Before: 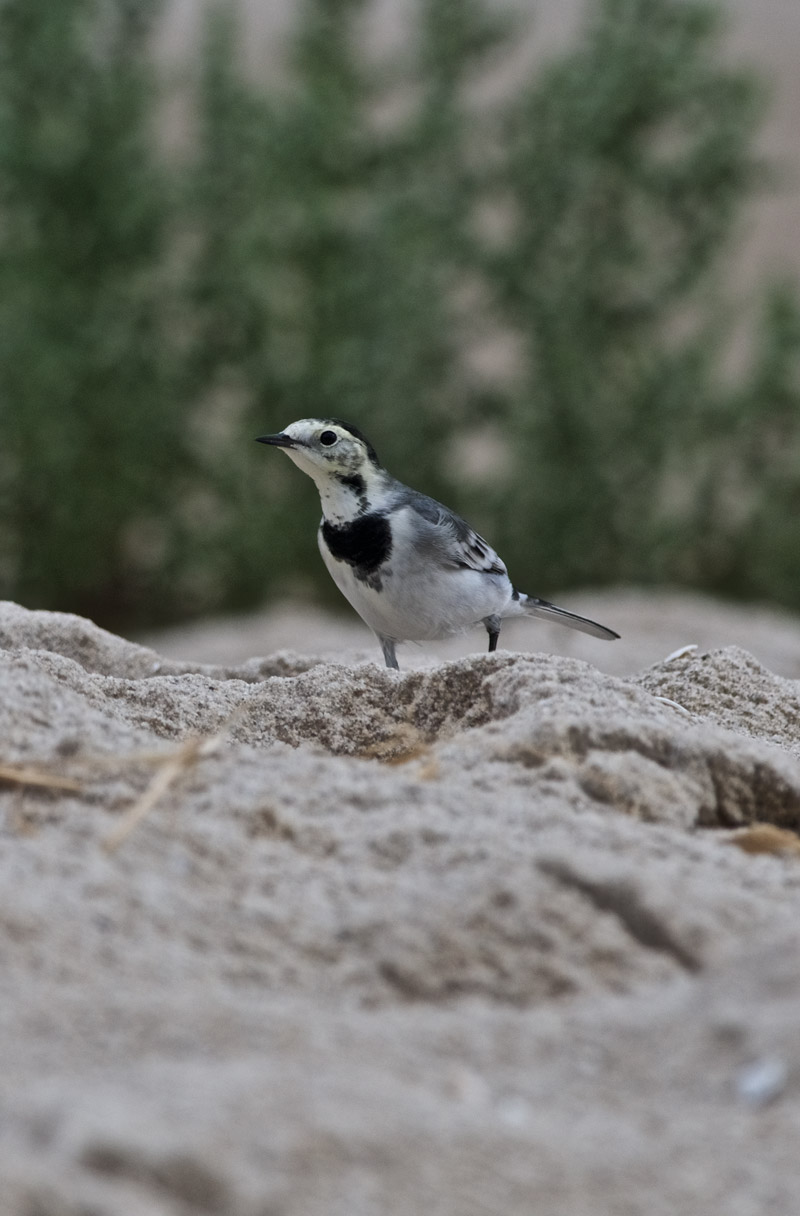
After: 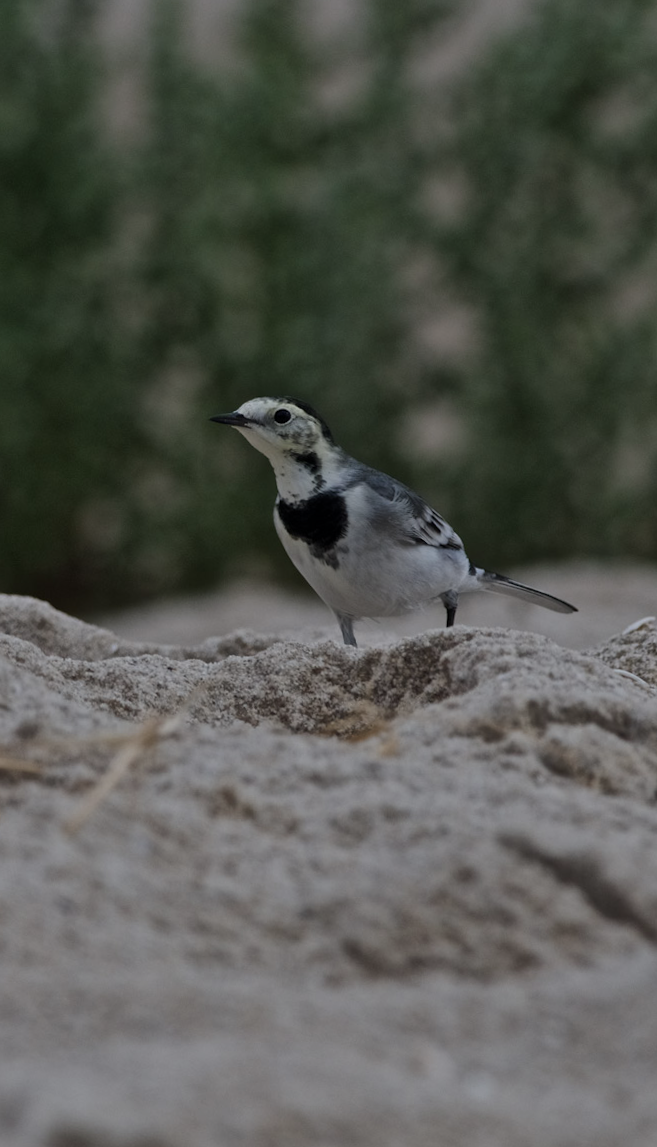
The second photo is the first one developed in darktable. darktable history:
crop and rotate: angle 1°, left 4.281%, top 0.642%, right 11.383%, bottom 2.486%
exposure: black level correction 0, exposure -0.766 EV, compensate highlight preservation false
